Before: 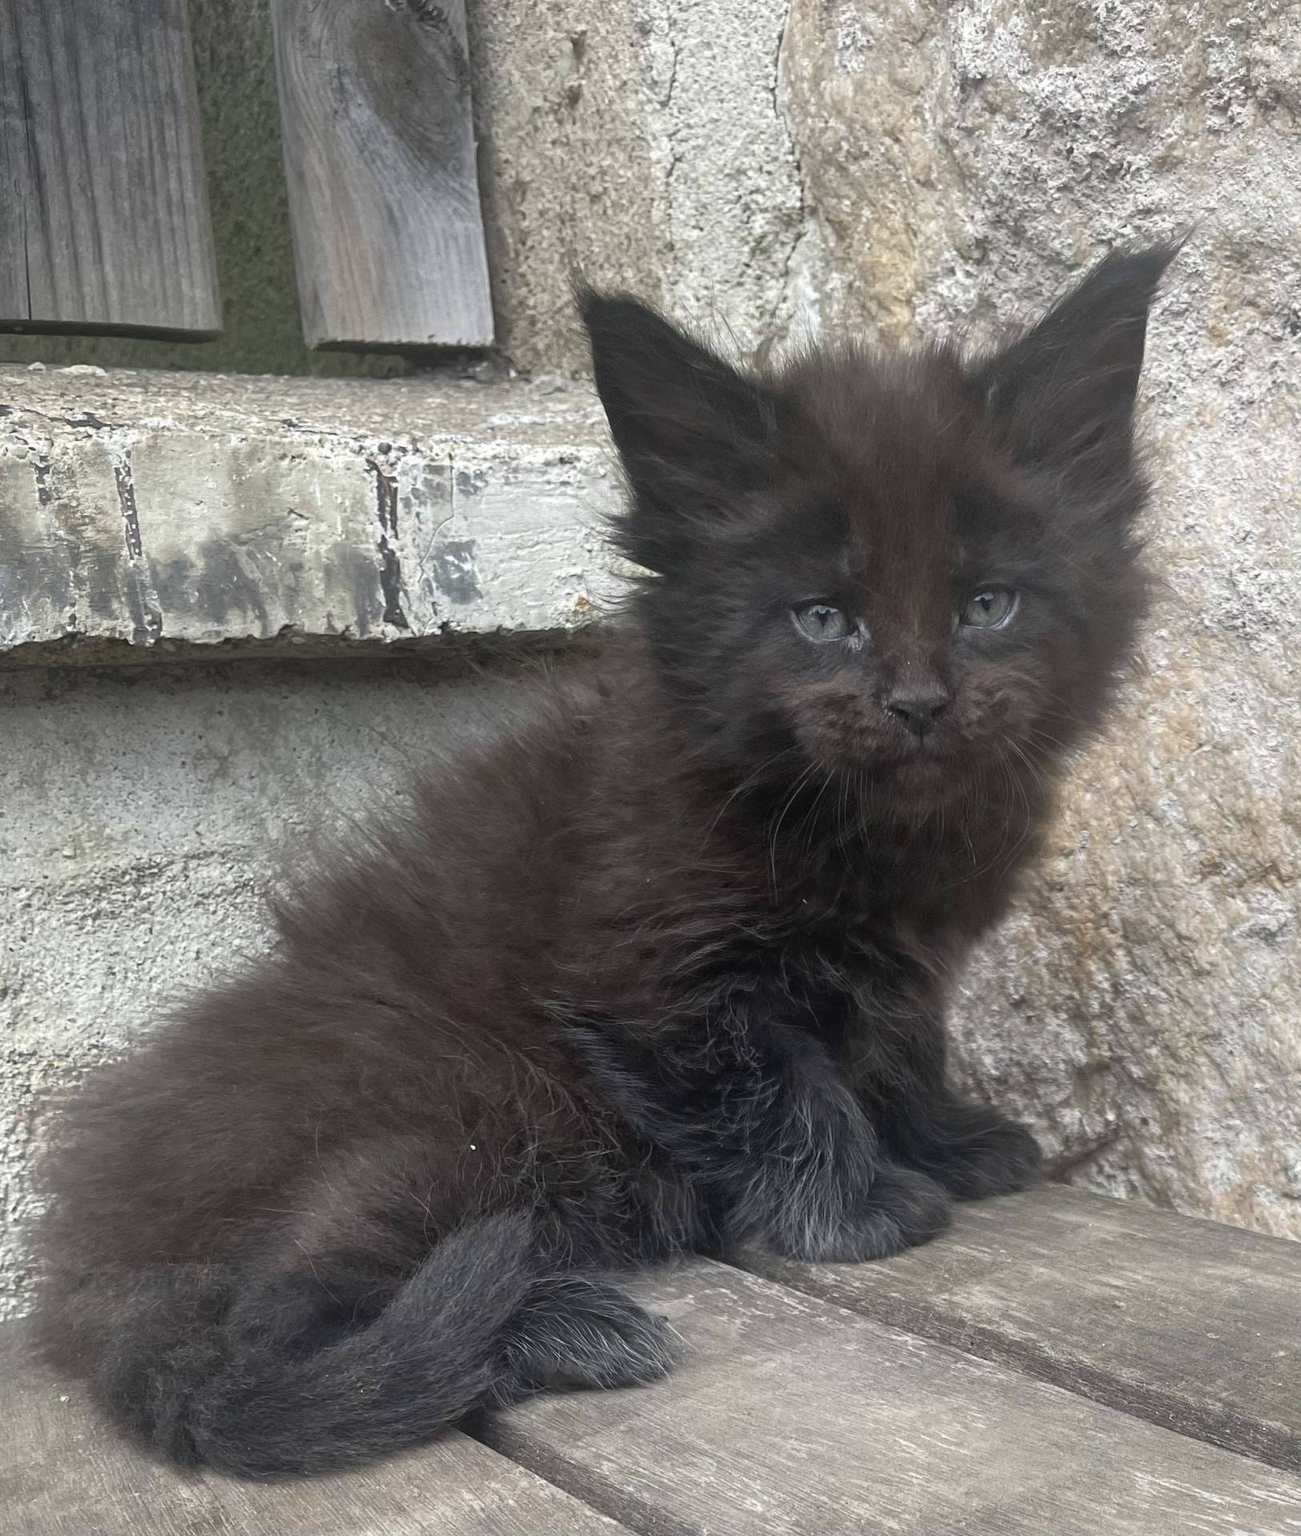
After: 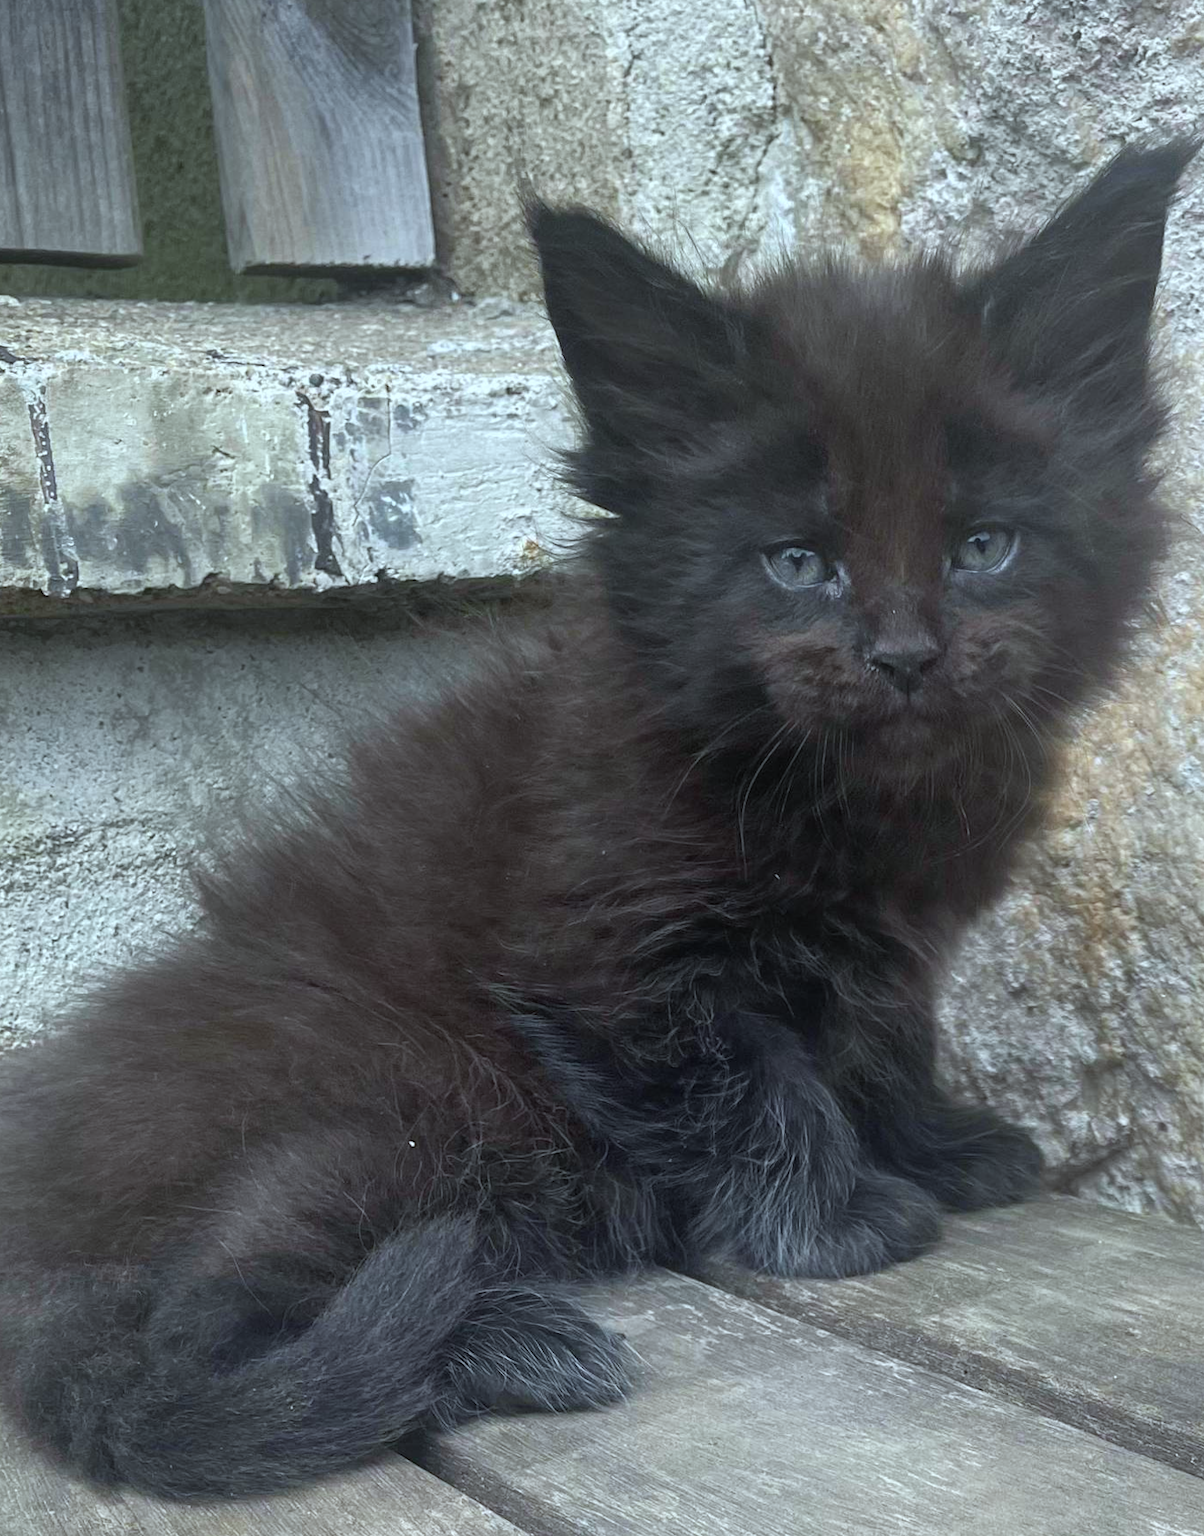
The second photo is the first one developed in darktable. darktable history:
crop: left 6.446%, top 8.188%, right 9.538%, bottom 3.548%
rotate and perspective: lens shift (horizontal) -0.055, automatic cropping off
white balance: red 0.925, blue 1.046
color balance rgb: perceptual saturation grading › global saturation 20%, global vibrance 20%
